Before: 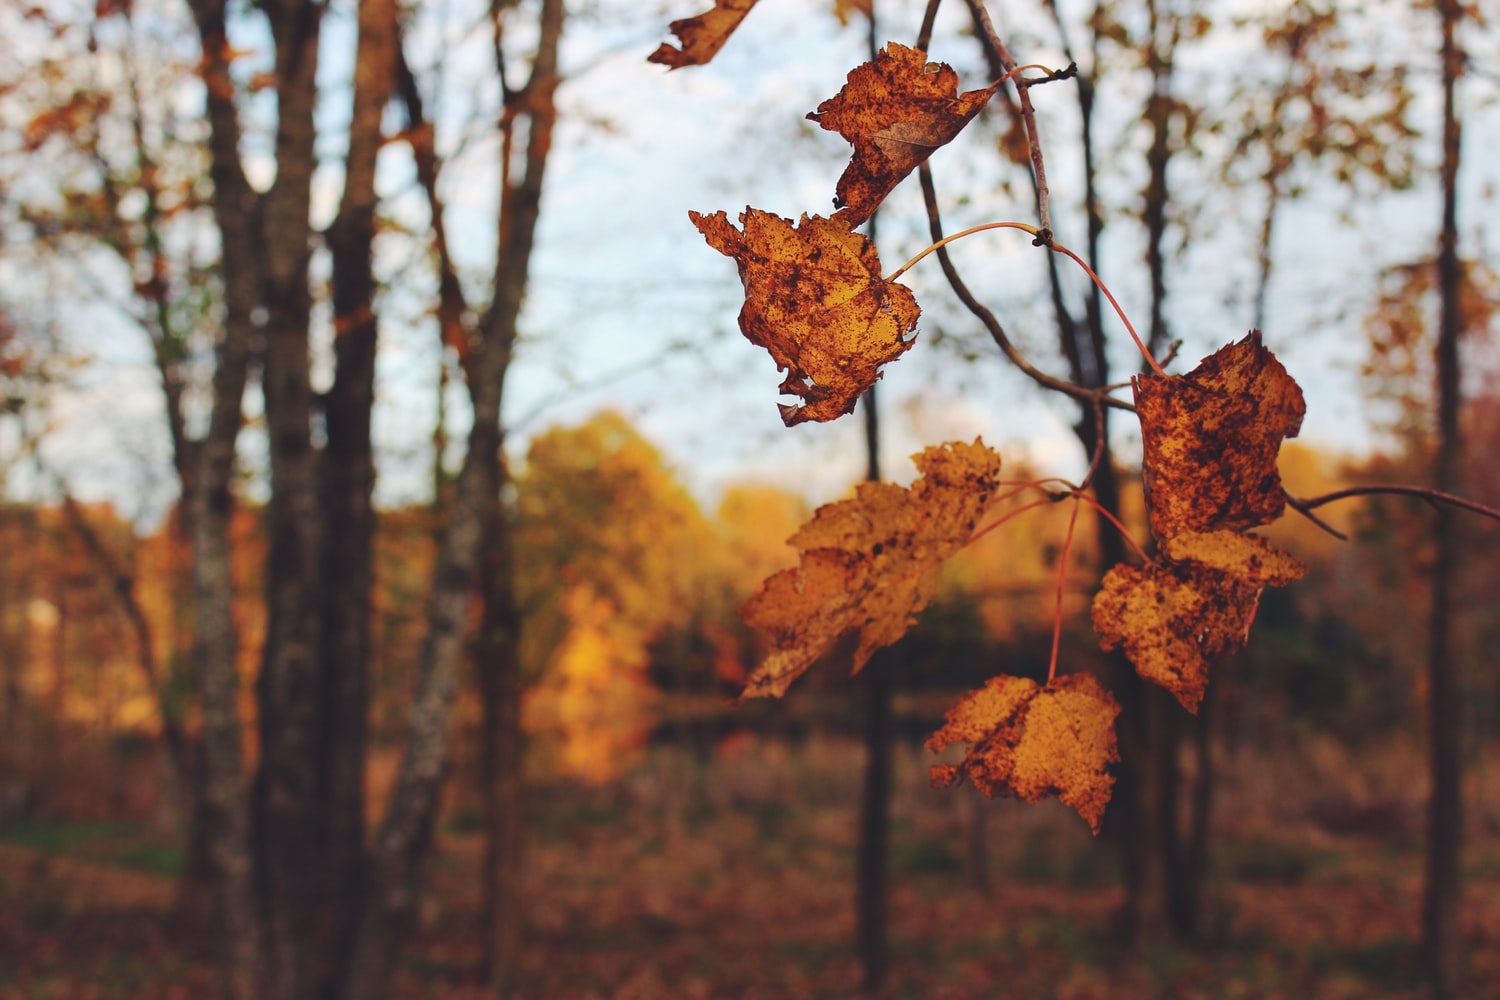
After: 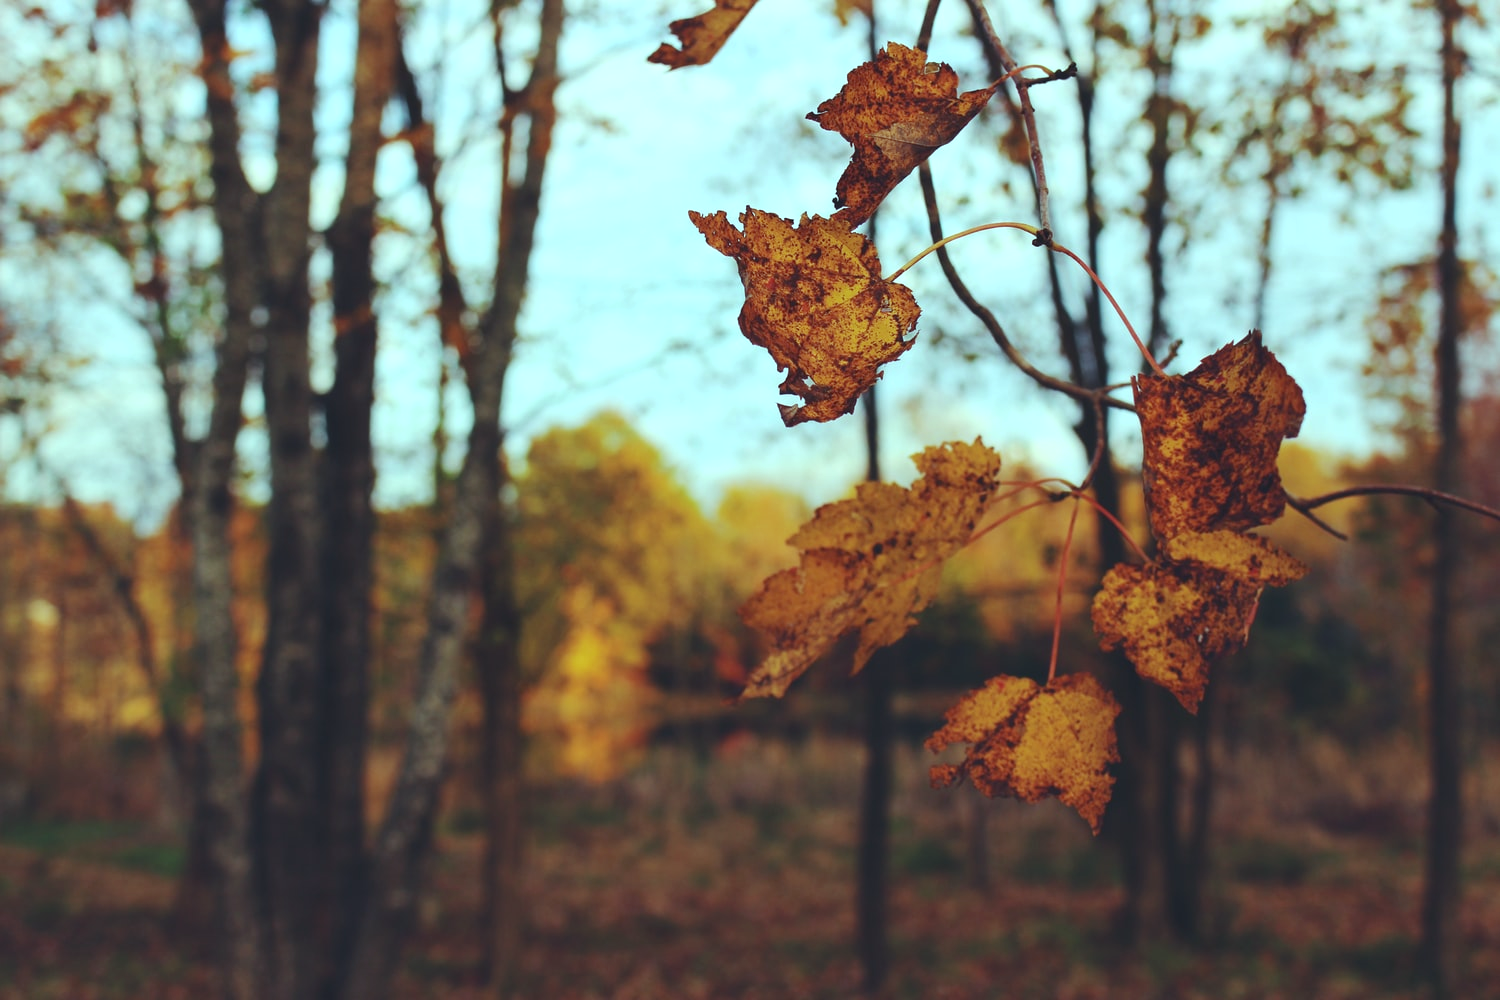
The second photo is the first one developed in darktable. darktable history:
exposure: black level correction 0, compensate exposure bias true, compensate highlight preservation false
color balance: mode lift, gamma, gain (sRGB), lift [0.997, 0.979, 1.021, 1.011], gamma [1, 1.084, 0.916, 0.998], gain [1, 0.87, 1.13, 1.101], contrast 4.55%, contrast fulcrum 38.24%, output saturation 104.09%
